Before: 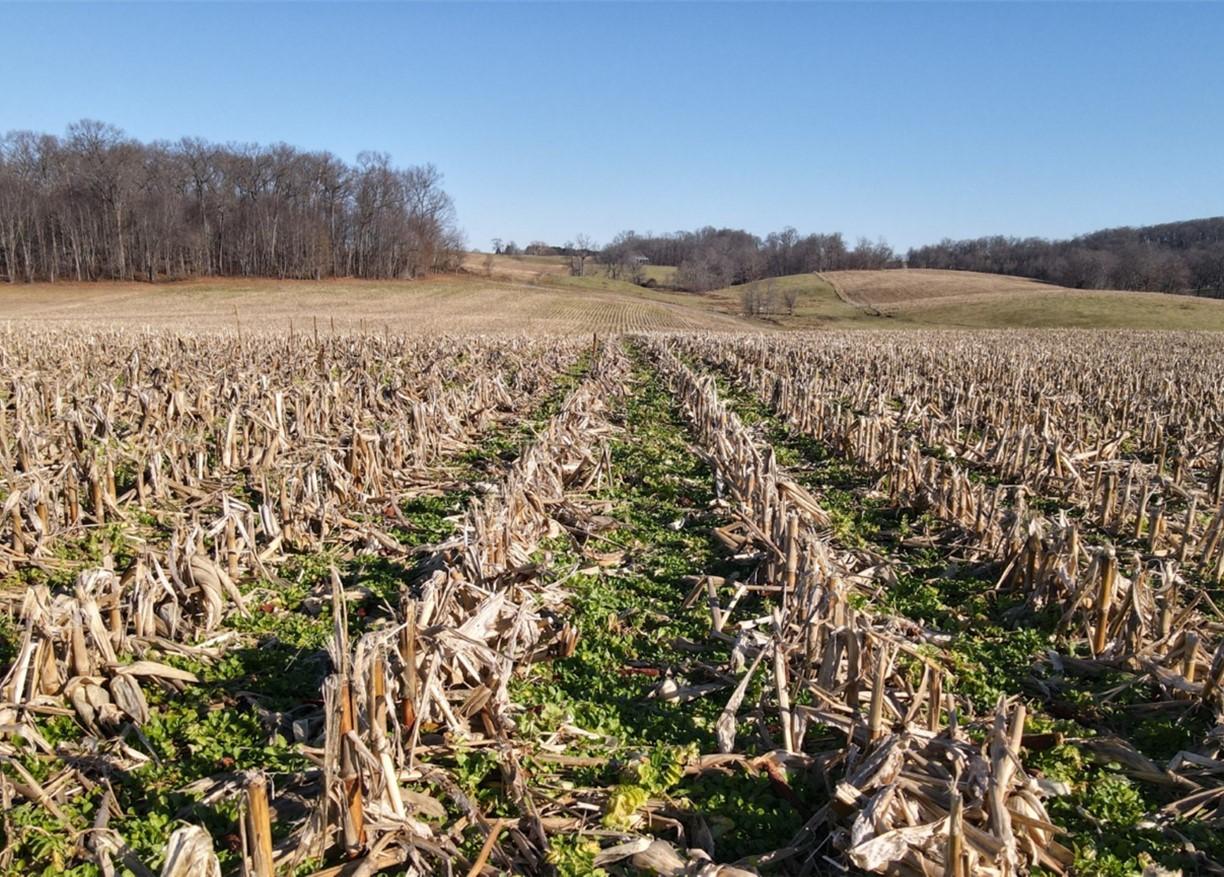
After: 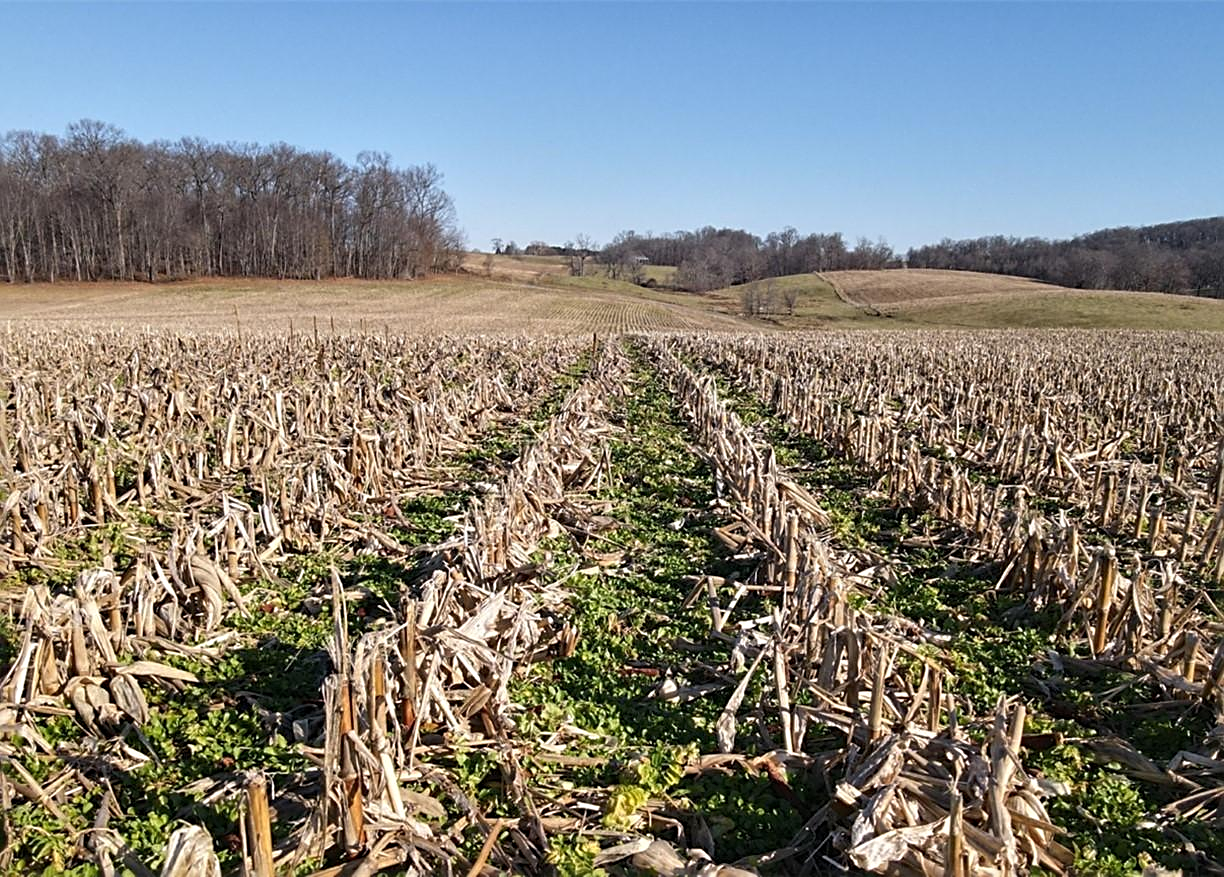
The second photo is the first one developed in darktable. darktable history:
sharpen: radius 2.535, amount 0.62
